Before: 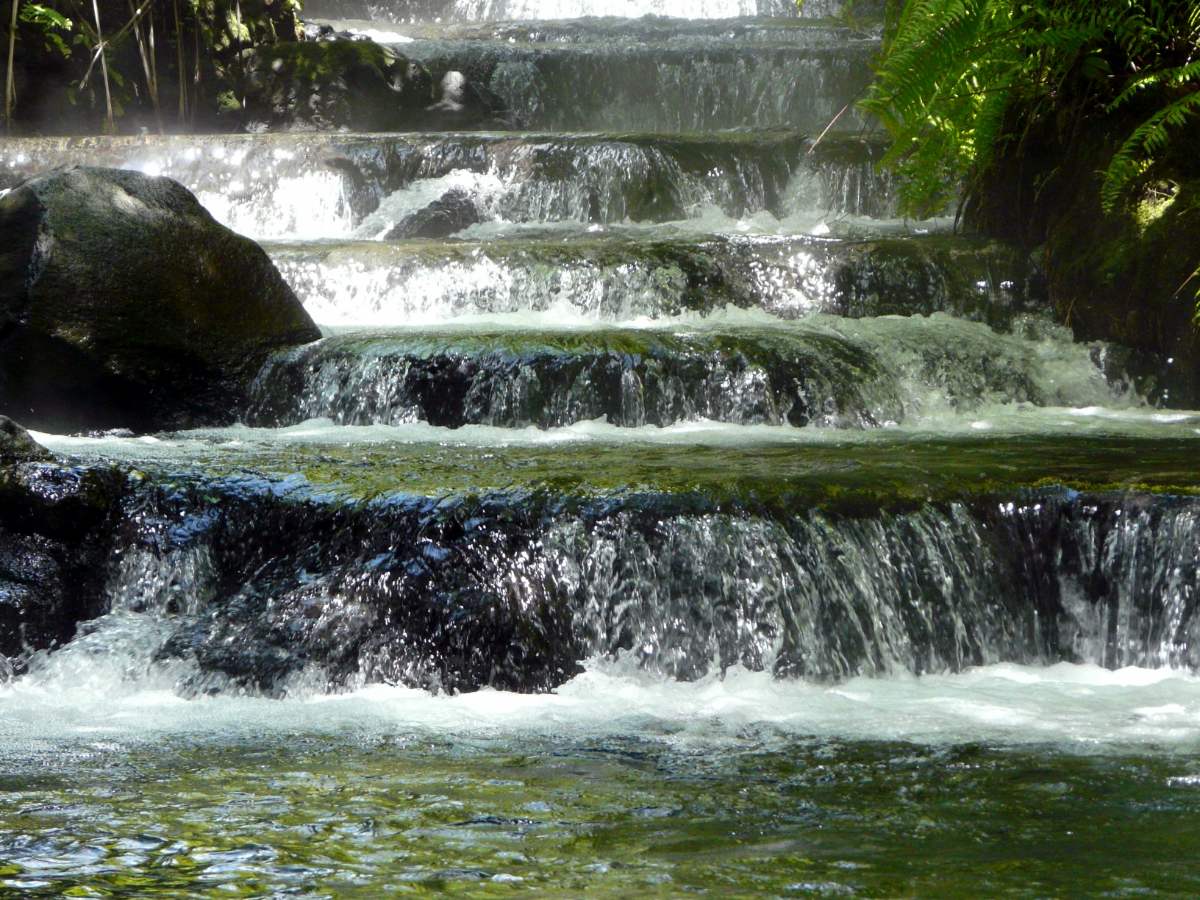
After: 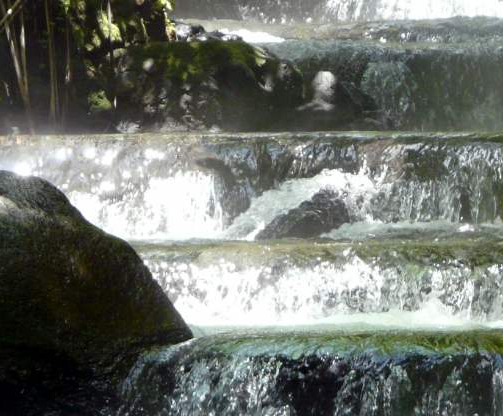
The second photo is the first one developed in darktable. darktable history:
crop and rotate: left 10.817%, top 0.062%, right 47.194%, bottom 53.626%
white balance: emerald 1
